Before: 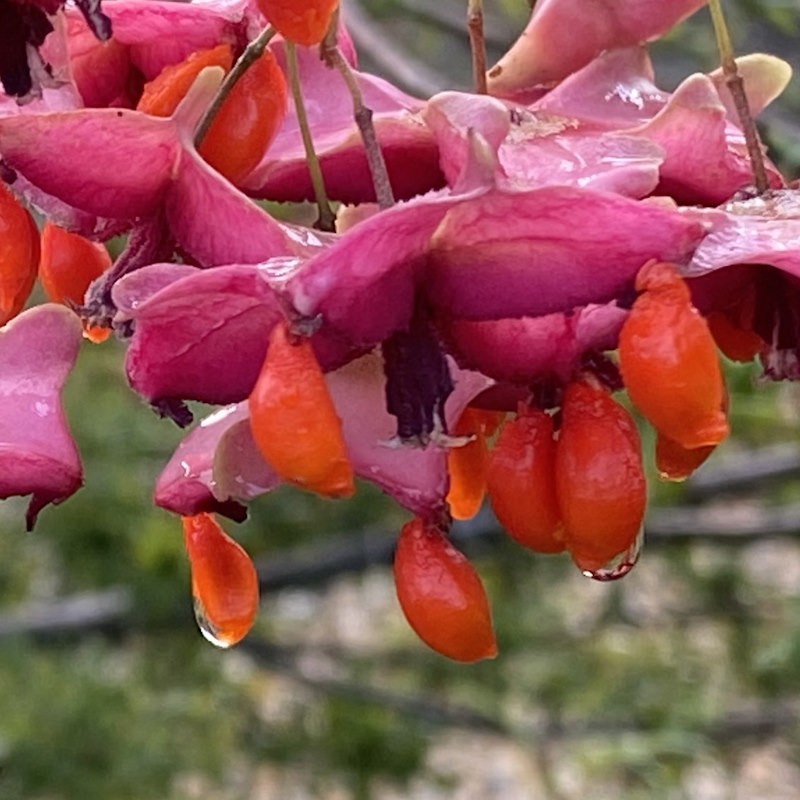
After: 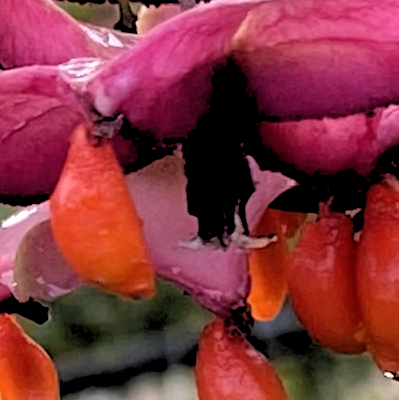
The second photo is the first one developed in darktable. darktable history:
rgb levels: levels [[0.029, 0.461, 0.922], [0, 0.5, 1], [0, 0.5, 1]]
crop: left 25%, top 25%, right 25%, bottom 25%
